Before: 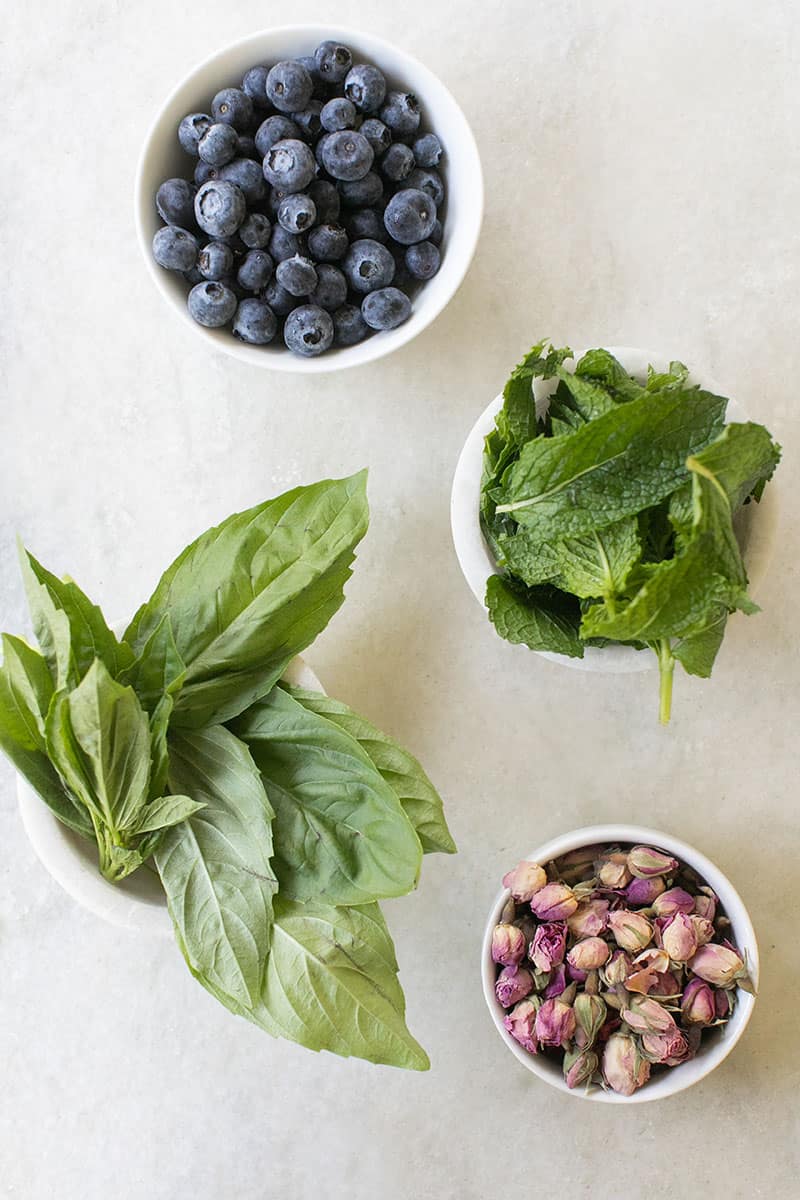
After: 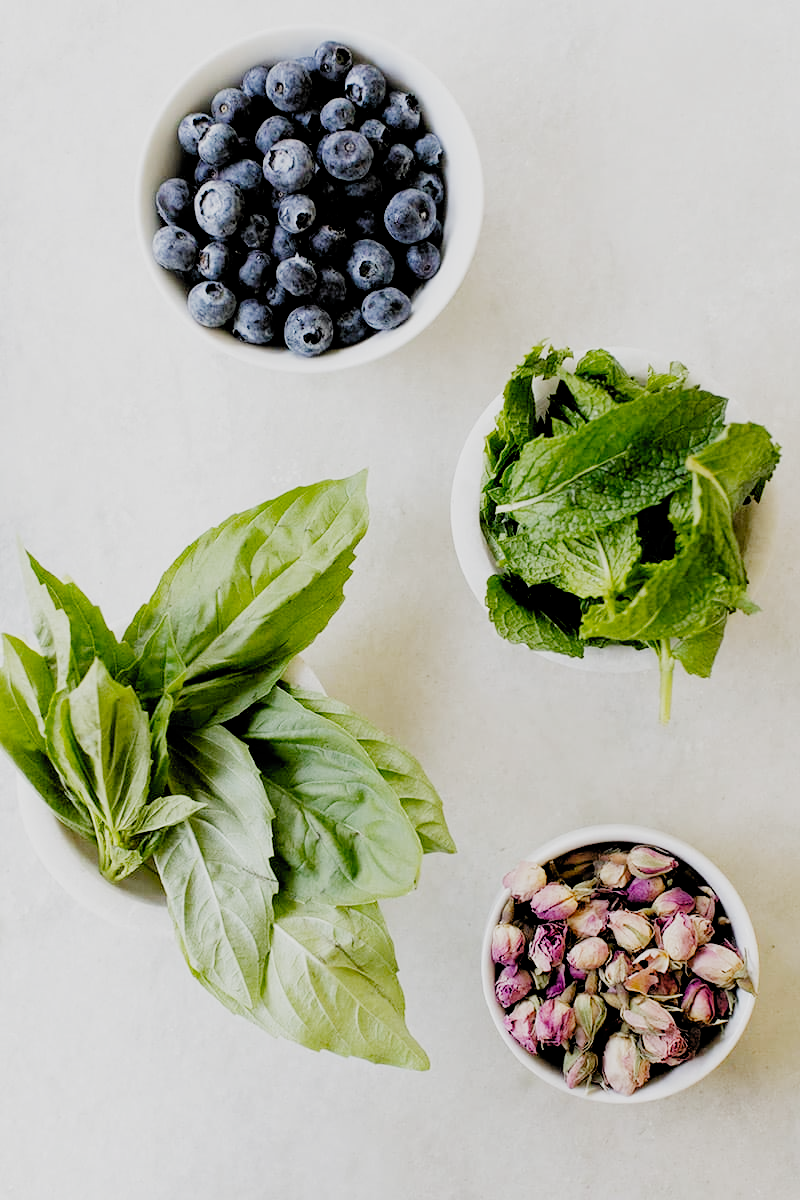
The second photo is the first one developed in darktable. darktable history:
filmic rgb: black relative exposure -2.98 EV, white relative exposure 4.56 EV, hardness 1.77, contrast 1.237, add noise in highlights 0.002, preserve chrominance no, color science v3 (2019), use custom middle-gray values true, contrast in highlights soft
tone equalizer: -8 EV -0.418 EV, -7 EV -0.372 EV, -6 EV -0.354 EV, -5 EV -0.212 EV, -3 EV 0.24 EV, -2 EV 0.328 EV, -1 EV 0.37 EV, +0 EV 0.394 EV
